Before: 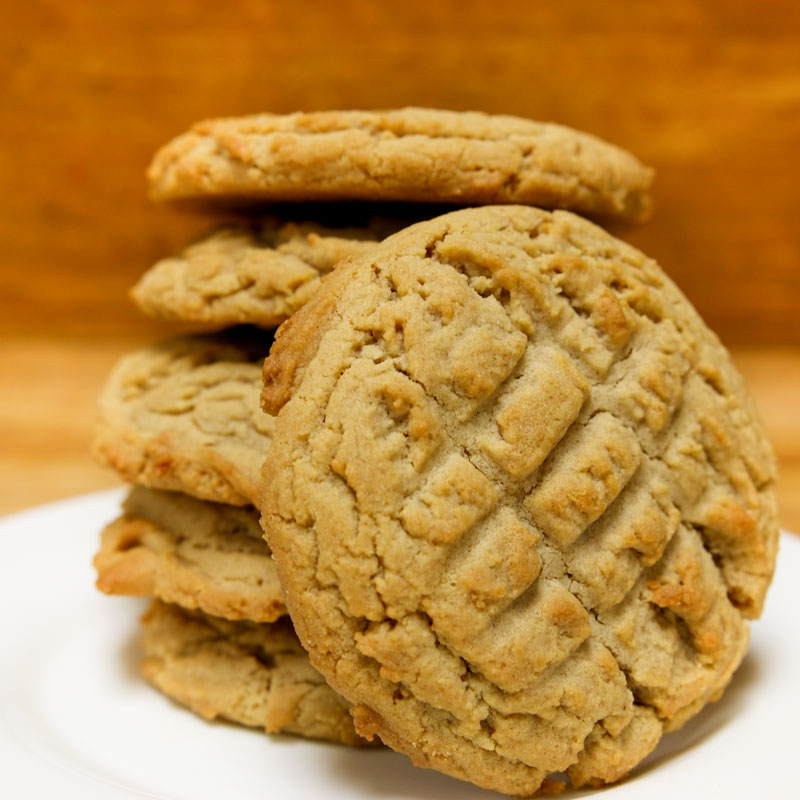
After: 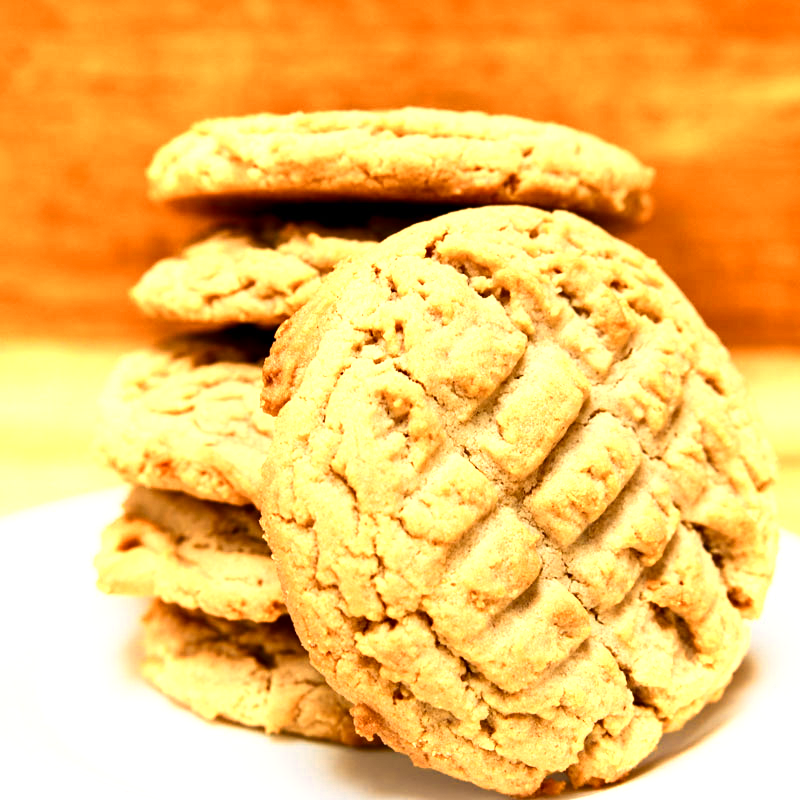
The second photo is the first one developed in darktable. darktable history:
color zones: curves: ch0 [(0.018, 0.548) (0.197, 0.654) (0.425, 0.447) (0.605, 0.658) (0.732, 0.579)]; ch1 [(0.105, 0.531) (0.224, 0.531) (0.386, 0.39) (0.618, 0.456) (0.732, 0.456) (0.956, 0.421)]; ch2 [(0.039, 0.583) (0.215, 0.465) (0.399, 0.544) (0.465, 0.548) (0.614, 0.447) (0.724, 0.43) (0.882, 0.623) (0.956, 0.632)]
contrast brightness saturation: contrast 0.184, saturation 0.302
exposure: exposure 0.201 EV, compensate highlight preservation false
